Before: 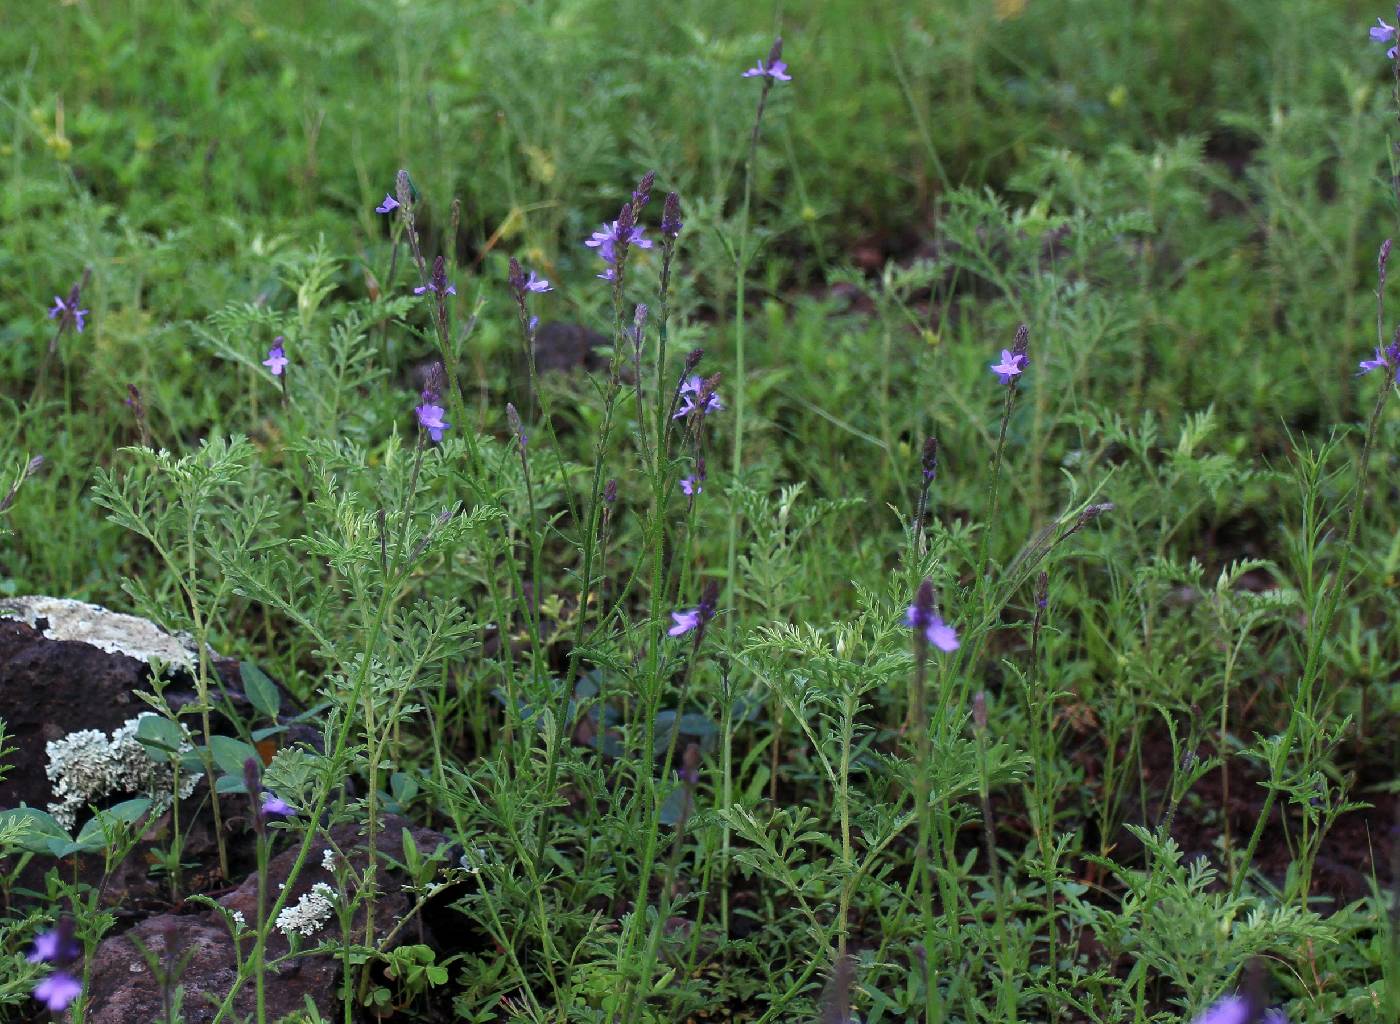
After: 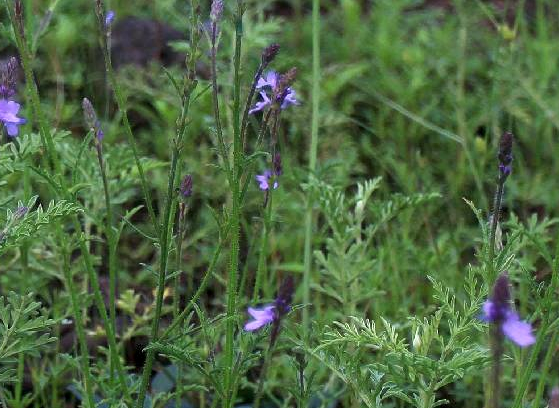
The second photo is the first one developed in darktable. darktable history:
crop: left 30.288%, top 29.853%, right 29.768%, bottom 30.269%
local contrast: highlights 101%, shadows 101%, detail 119%, midtone range 0.2
